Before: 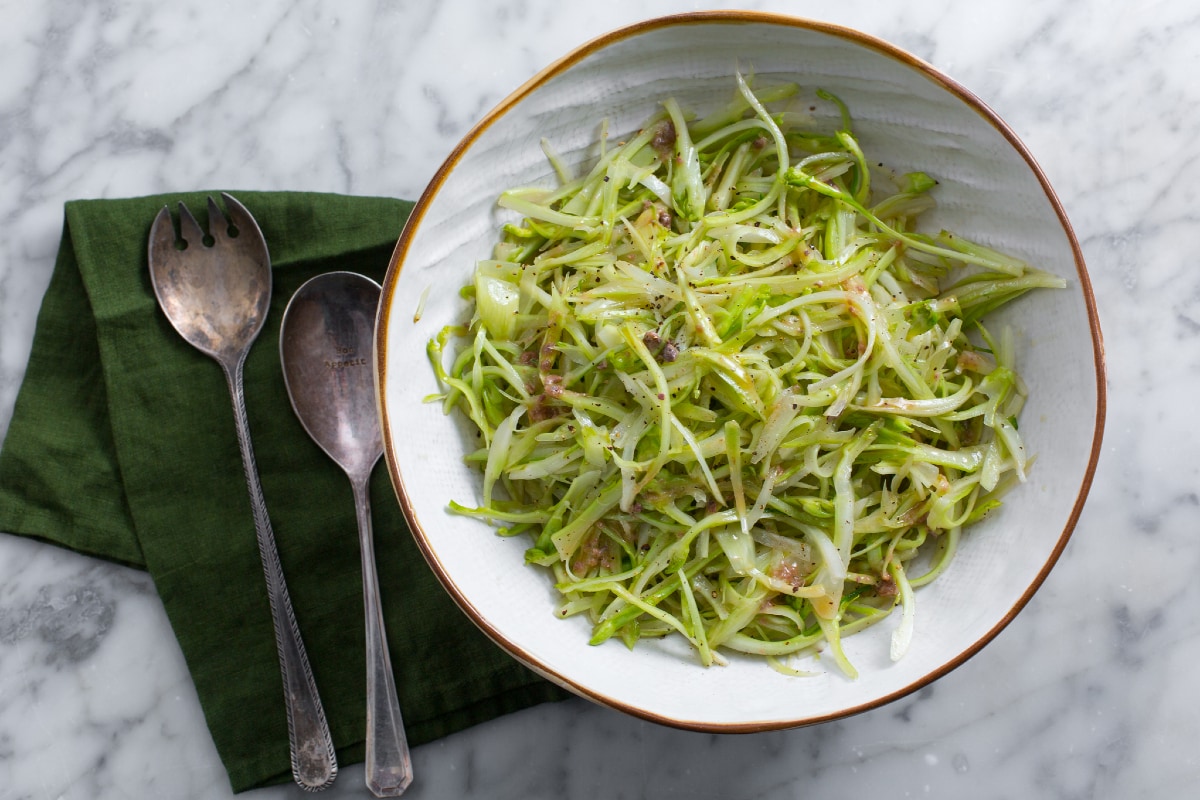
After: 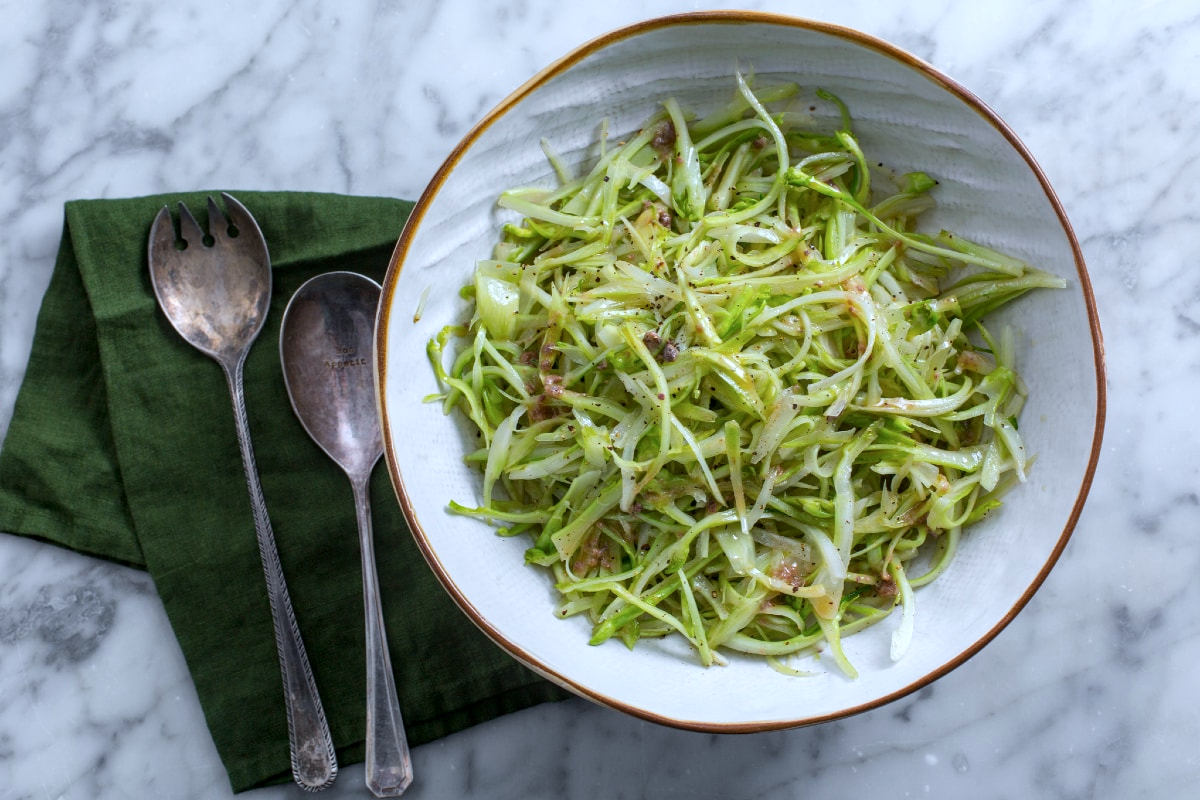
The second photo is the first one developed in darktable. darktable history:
local contrast: on, module defaults
color calibration: x 0.367, y 0.379, temperature 4395.86 K
